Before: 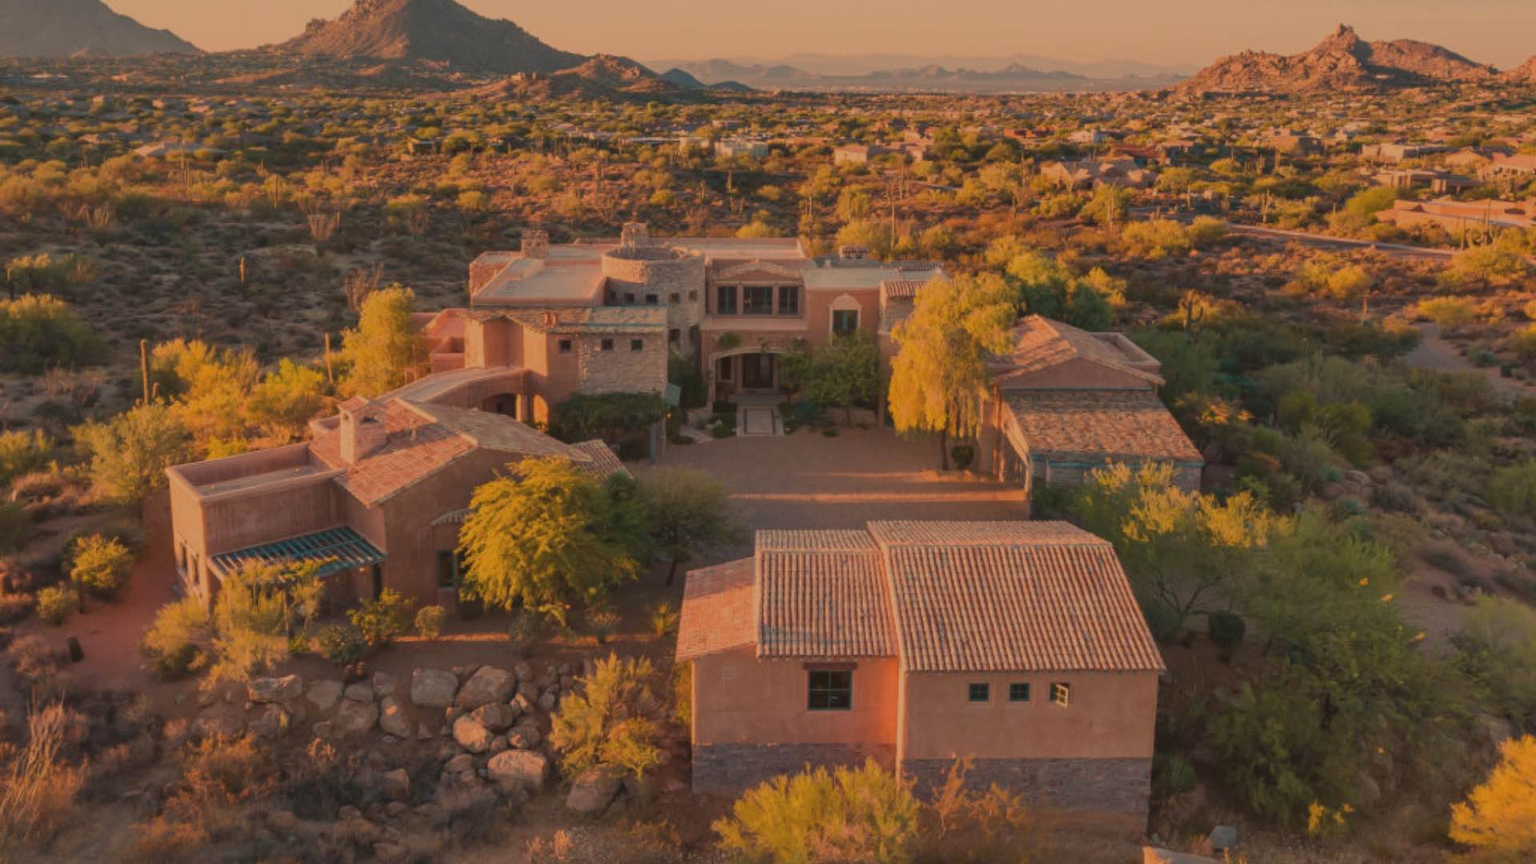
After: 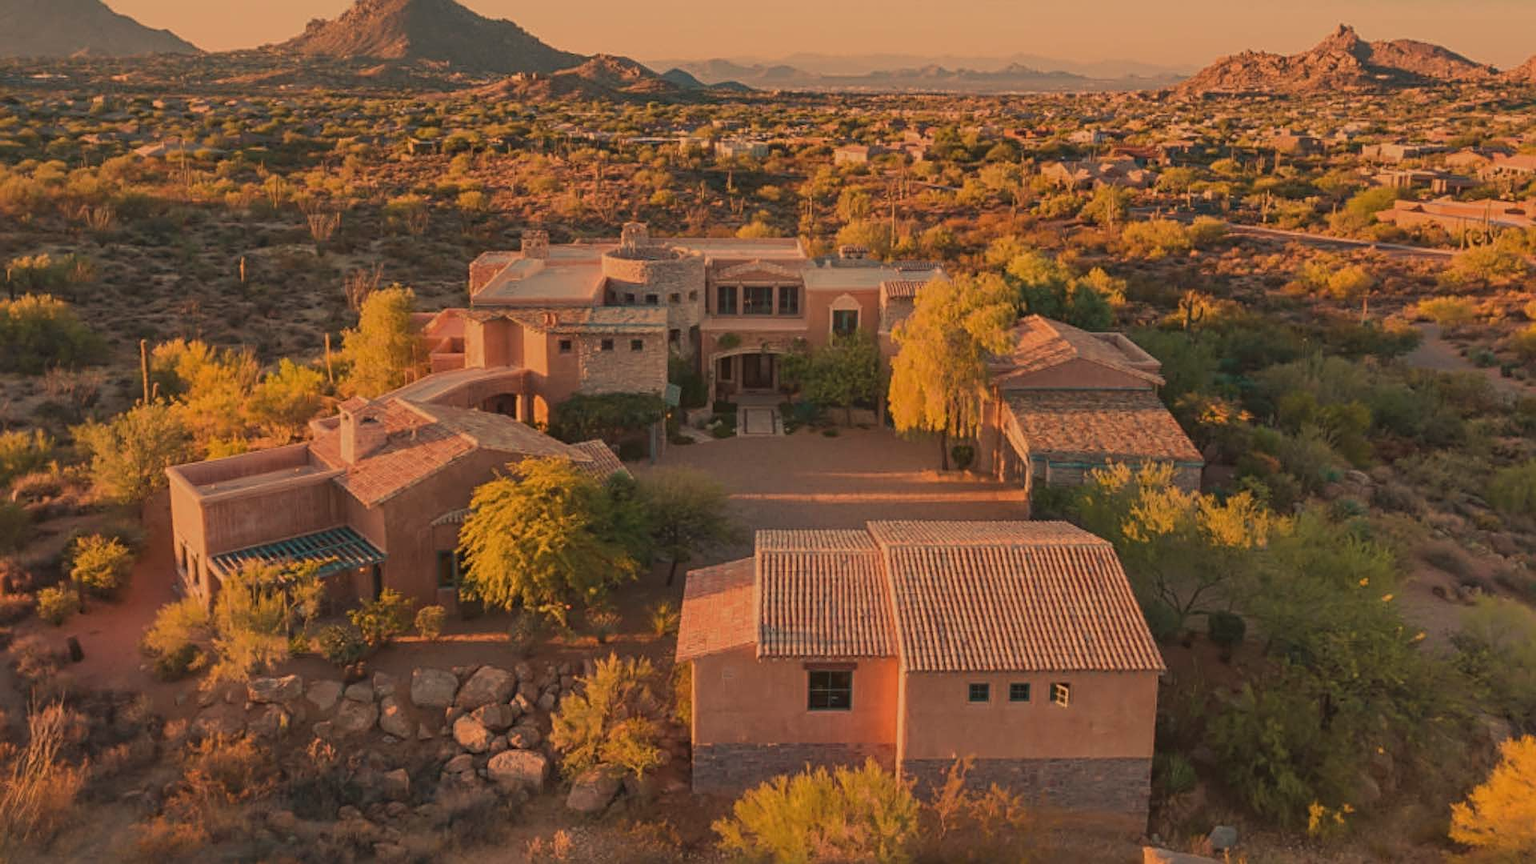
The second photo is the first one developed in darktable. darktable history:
sharpen: radius 2.767
white balance: red 1.045, blue 0.932
